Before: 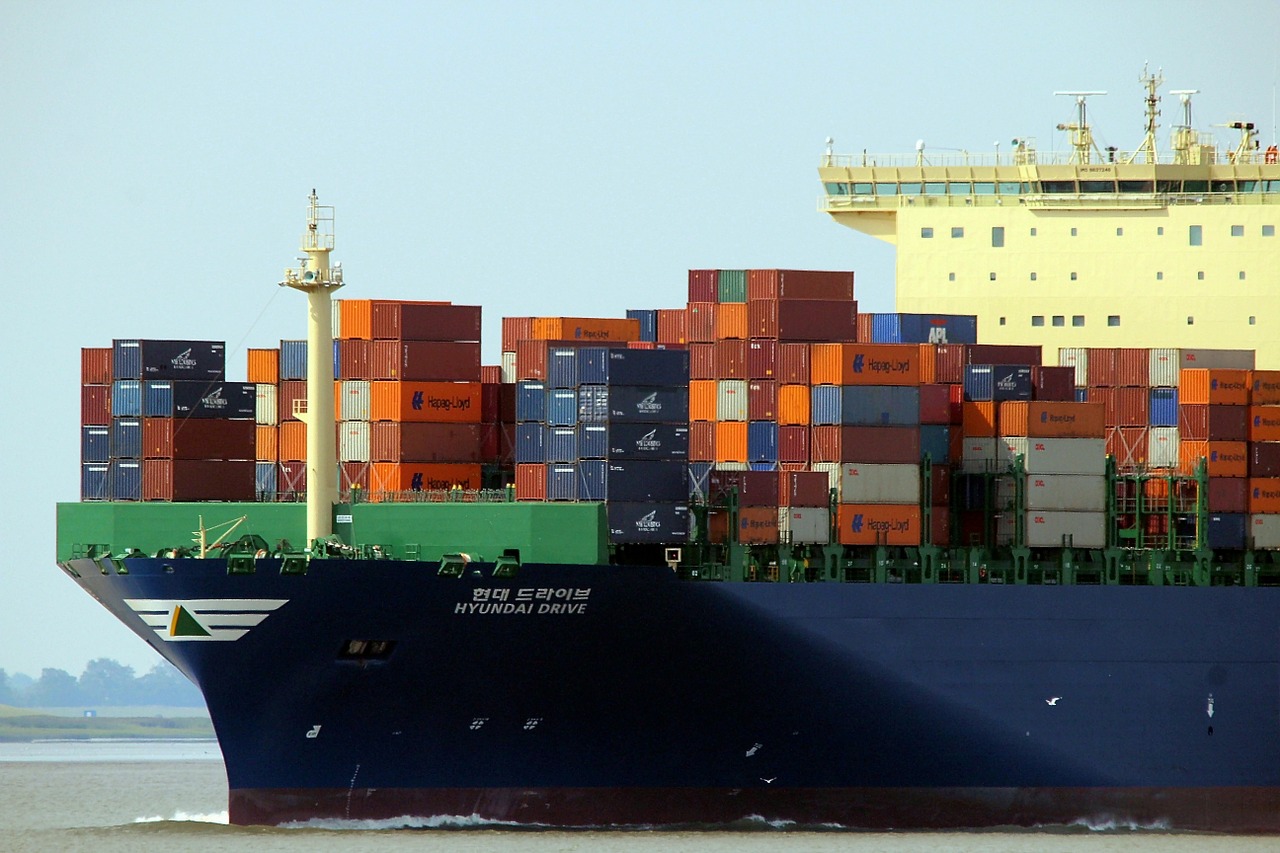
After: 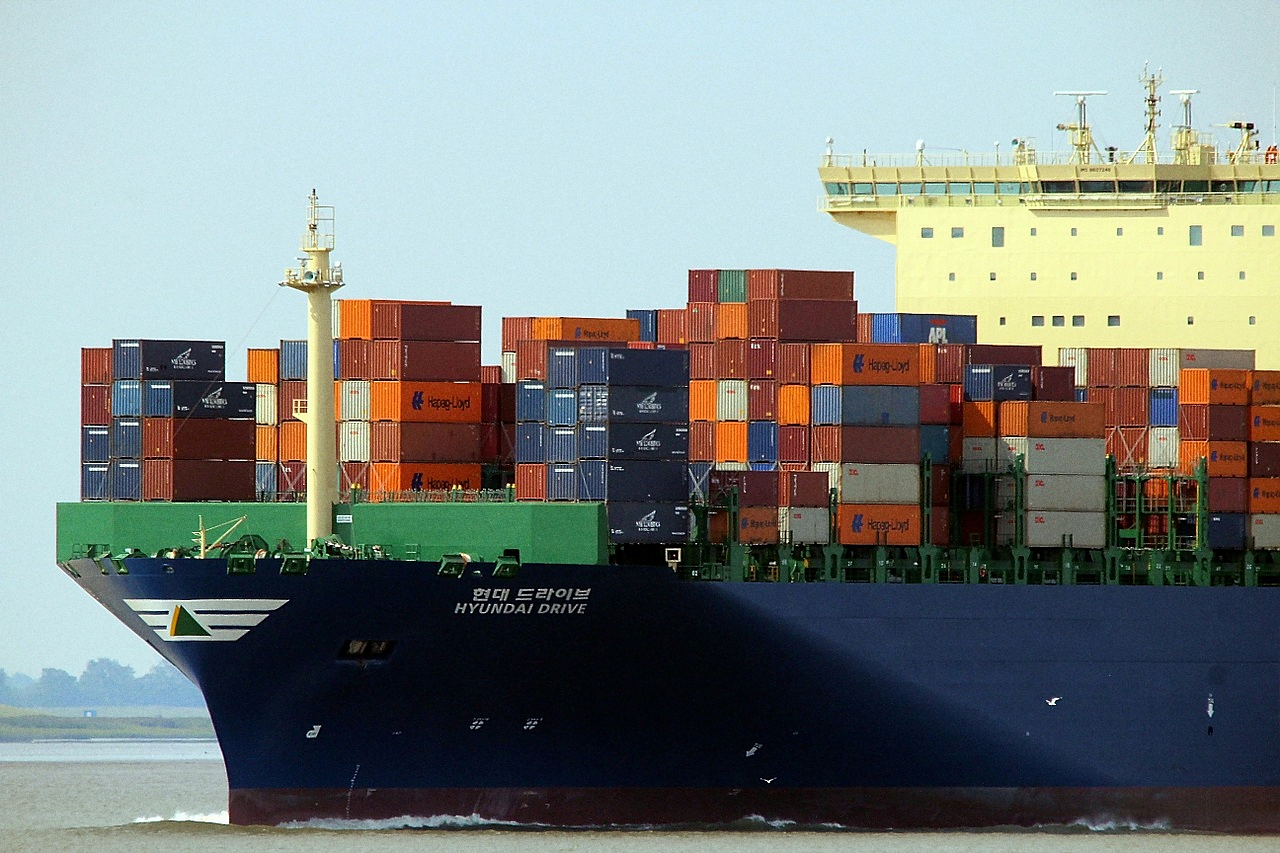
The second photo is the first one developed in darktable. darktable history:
grain: coarseness 0.47 ISO
sharpen: radius 1
